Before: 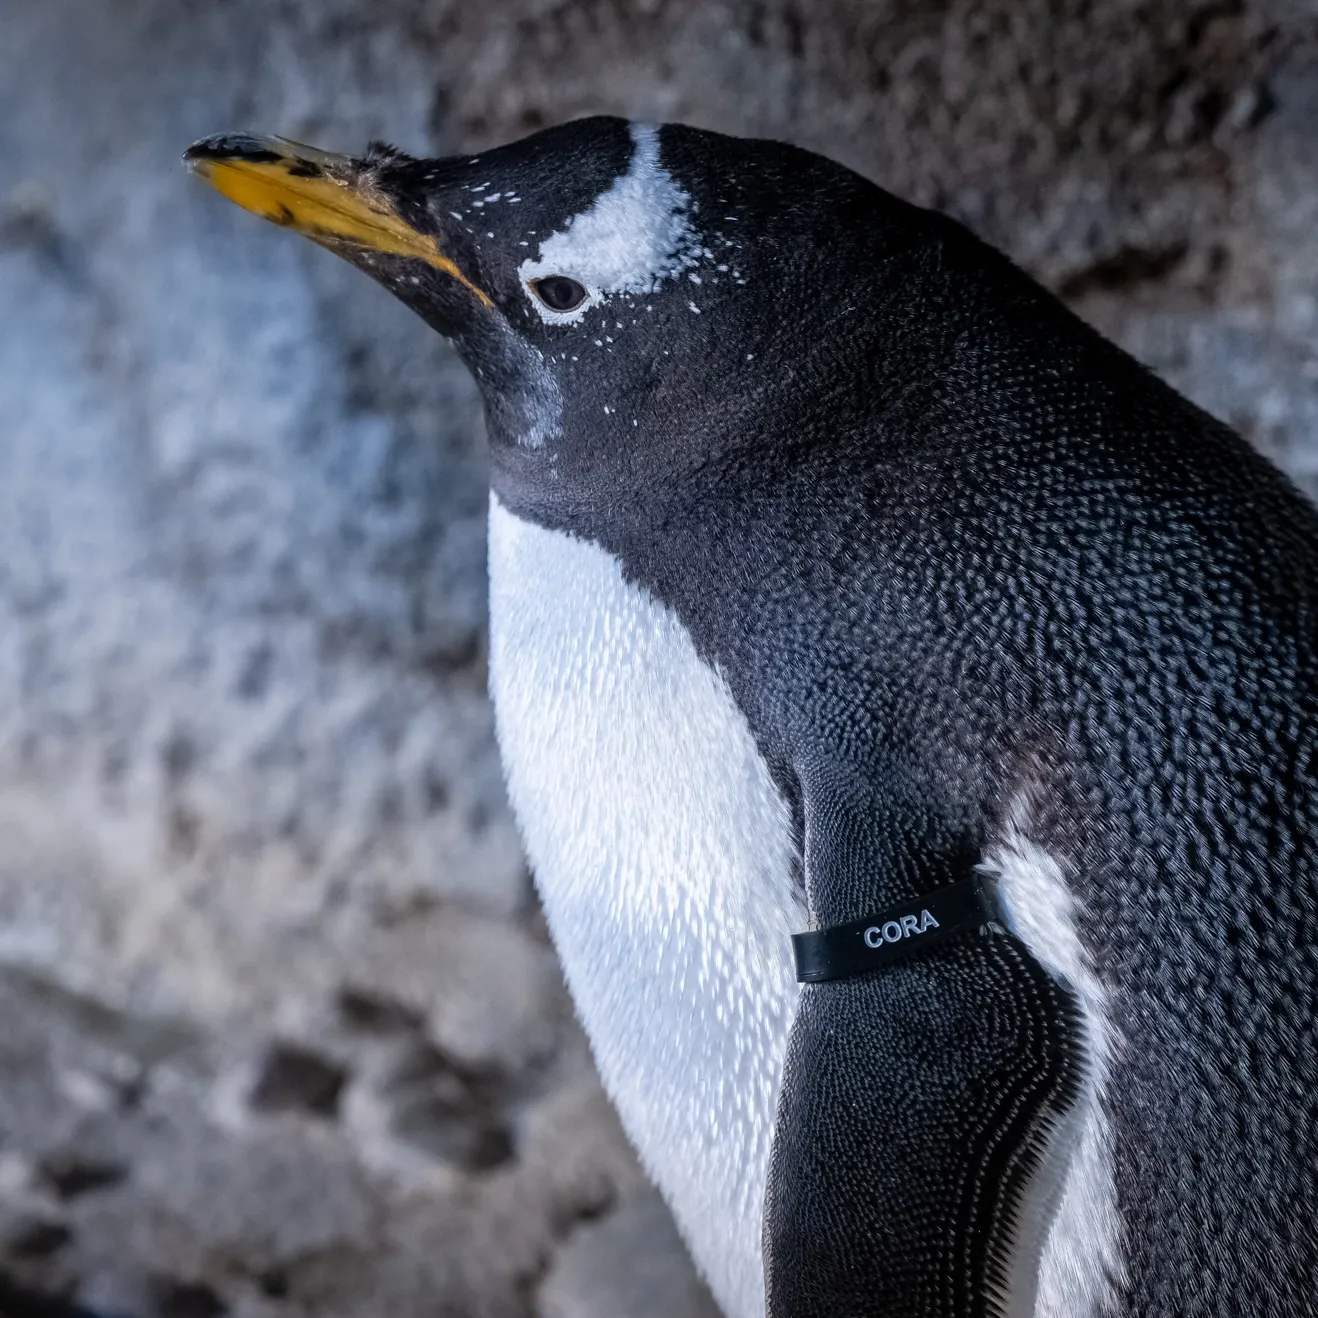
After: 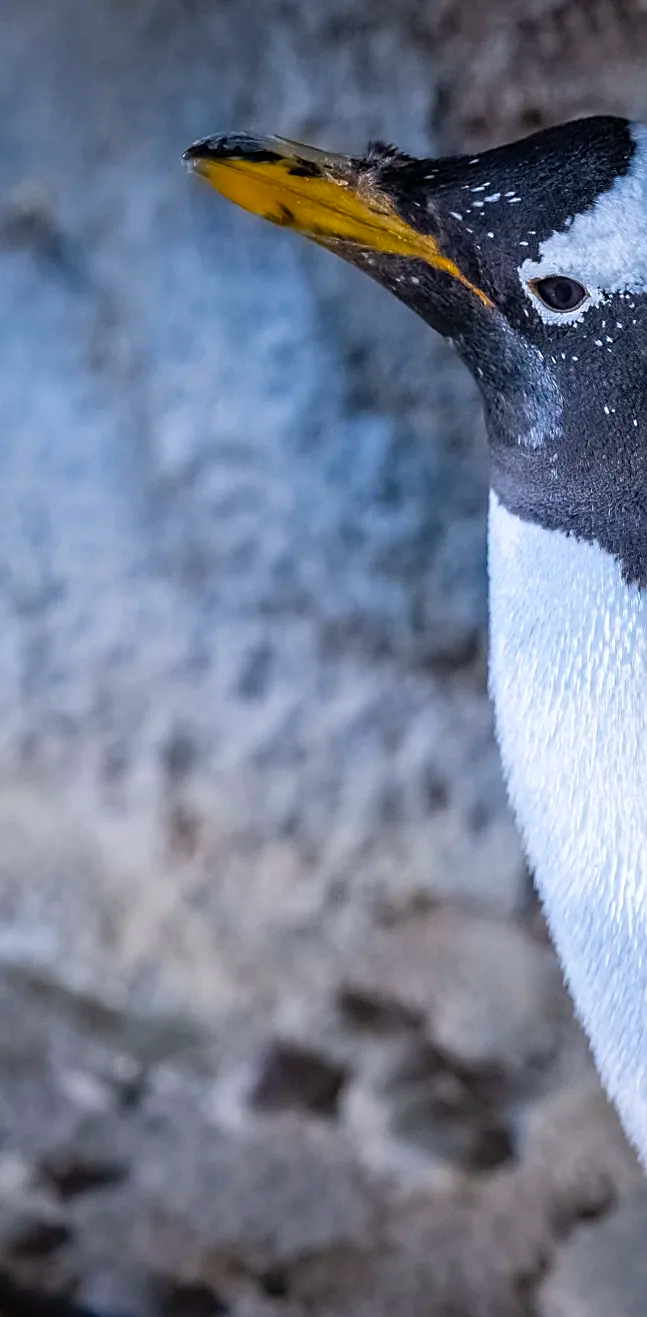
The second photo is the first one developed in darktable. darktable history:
crop and rotate: left 0%, top 0%, right 50.845%
color balance rgb: linear chroma grading › global chroma 15%, perceptual saturation grading › global saturation 30%
sharpen: on, module defaults
